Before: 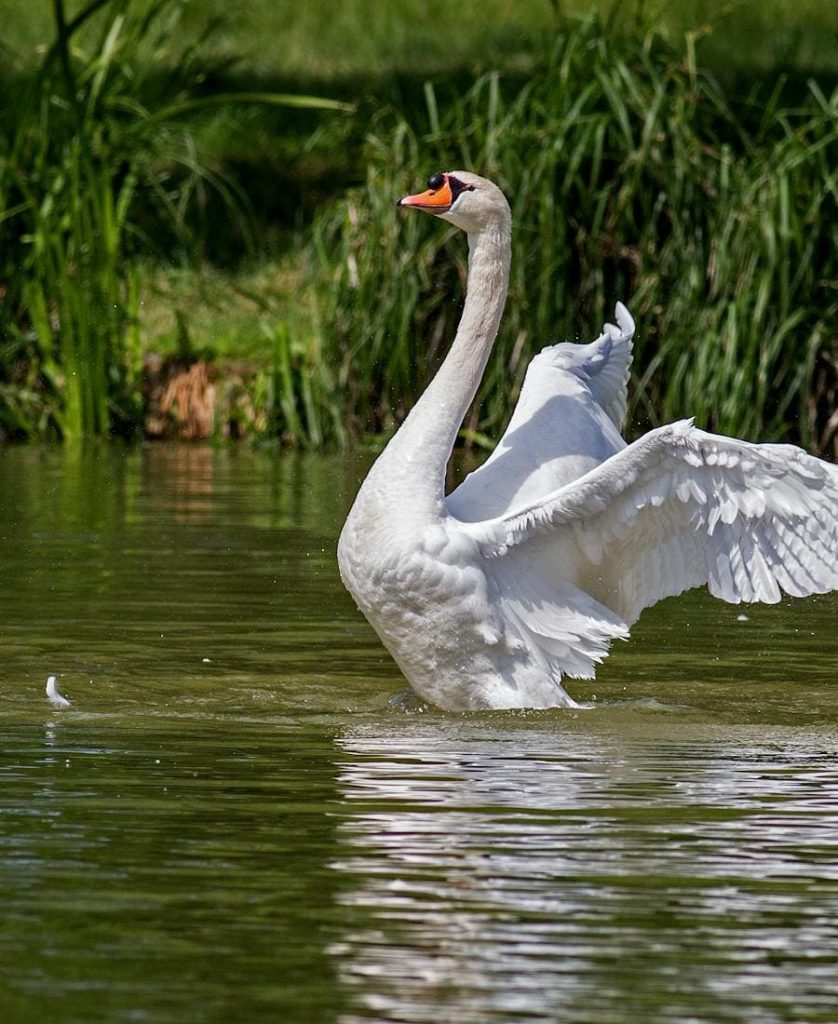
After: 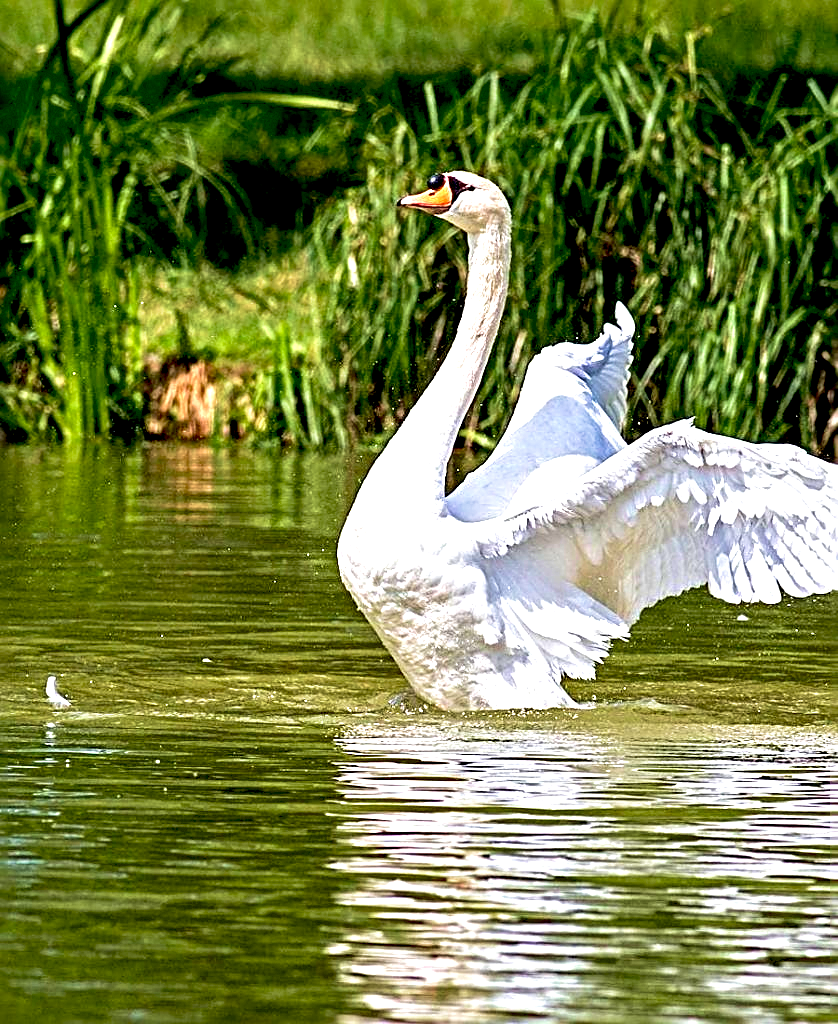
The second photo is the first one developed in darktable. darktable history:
velvia: strength 45%
sharpen: radius 3.025, amount 0.757
exposure: black level correction 0.009, exposure 1.425 EV, compensate highlight preservation false
